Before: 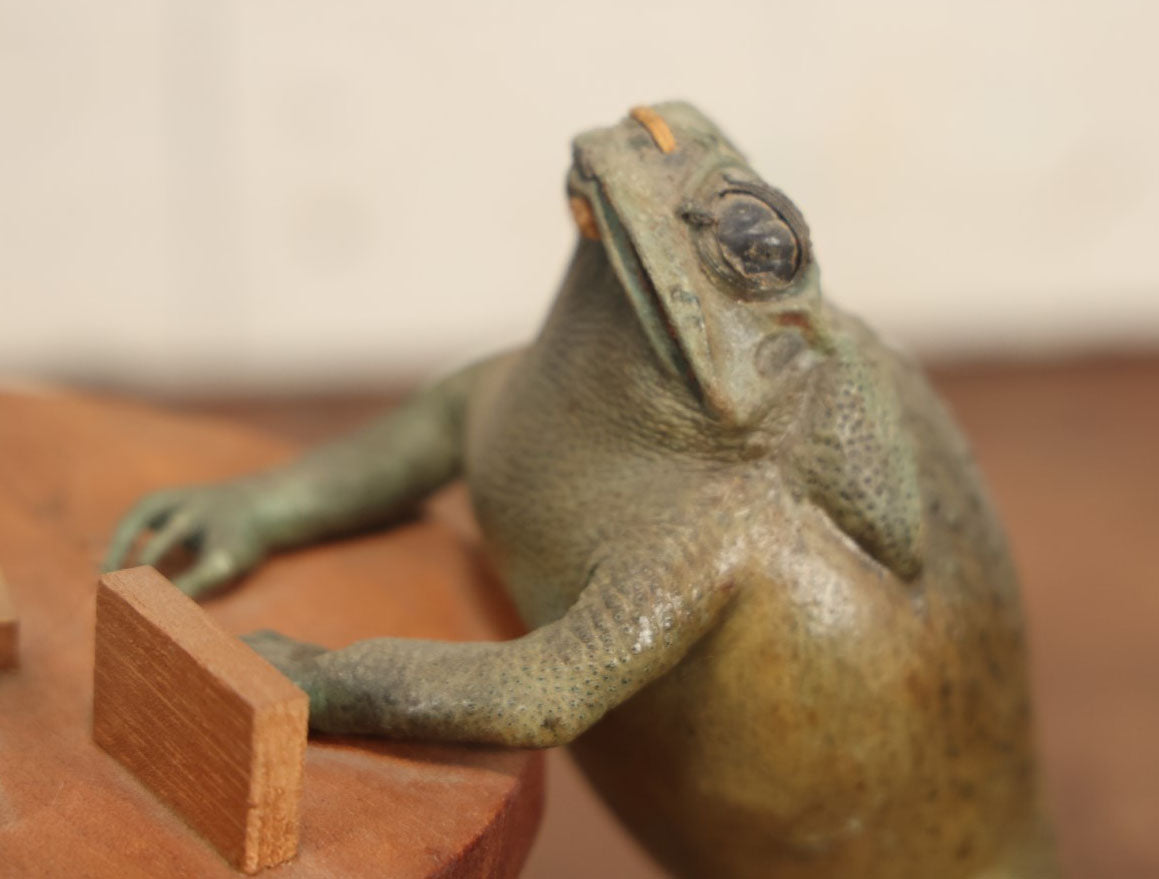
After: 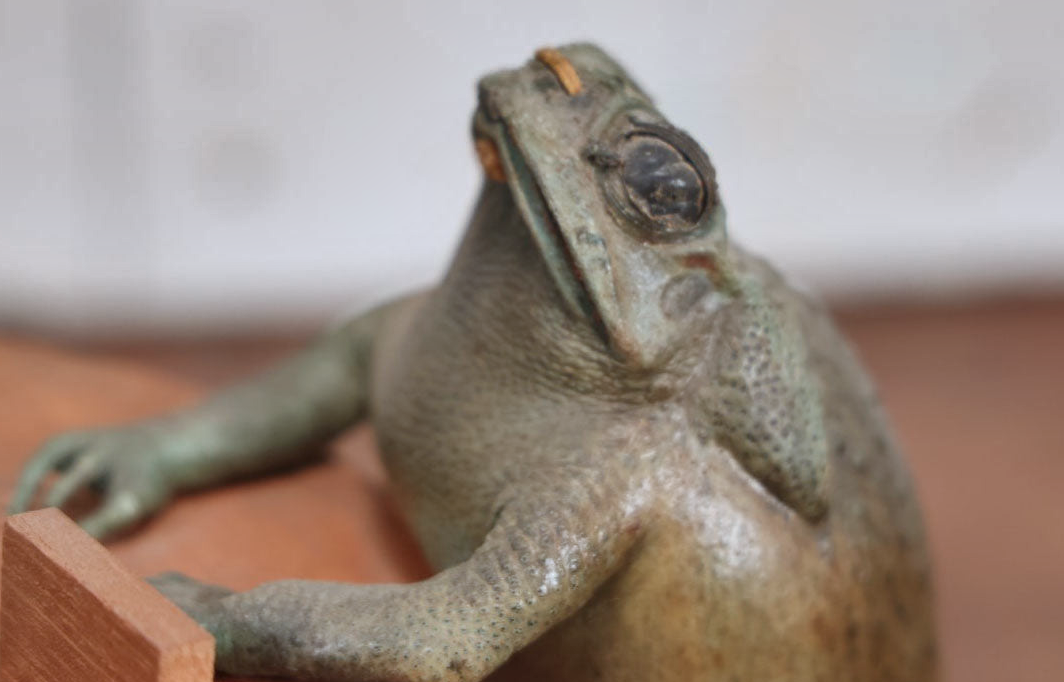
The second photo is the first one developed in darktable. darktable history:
local contrast: highlights 100%, shadows 100%, detail 120%, midtone range 0.2
crop: left 8.155%, top 6.611%, bottom 15.385%
shadows and highlights: shadows 75, highlights -60.85, soften with gaussian
color correction: highlights a* -2.24, highlights b* -18.1
